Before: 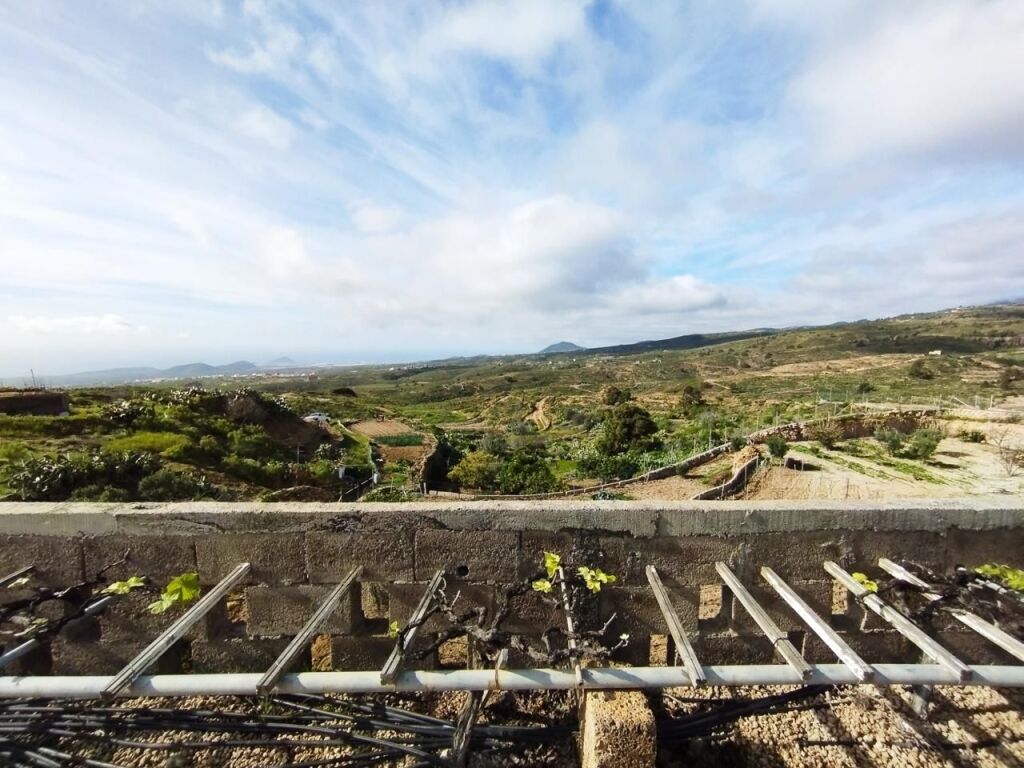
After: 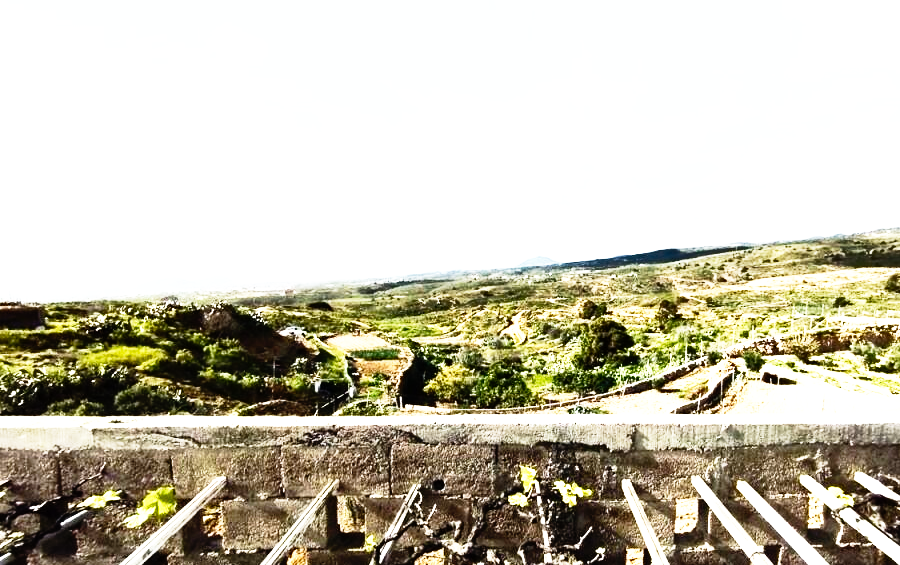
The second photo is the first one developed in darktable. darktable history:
shadows and highlights: soften with gaussian
tone equalizer: -8 EV -1.08 EV, -7 EV -1.01 EV, -6 EV -0.867 EV, -5 EV -0.578 EV, -3 EV 0.578 EV, -2 EV 0.867 EV, -1 EV 1.01 EV, +0 EV 1.08 EV, edges refinement/feathering 500, mask exposure compensation -1.57 EV, preserve details no
exposure: black level correction 0.001, exposure 0.5 EV, compensate exposure bias true, compensate highlight preservation false
crop and rotate: left 2.425%, top 11.305%, right 9.6%, bottom 15.08%
base curve: curves: ch0 [(0, 0) (0.012, 0.01) (0.073, 0.168) (0.31, 0.711) (0.645, 0.957) (1, 1)], preserve colors none
